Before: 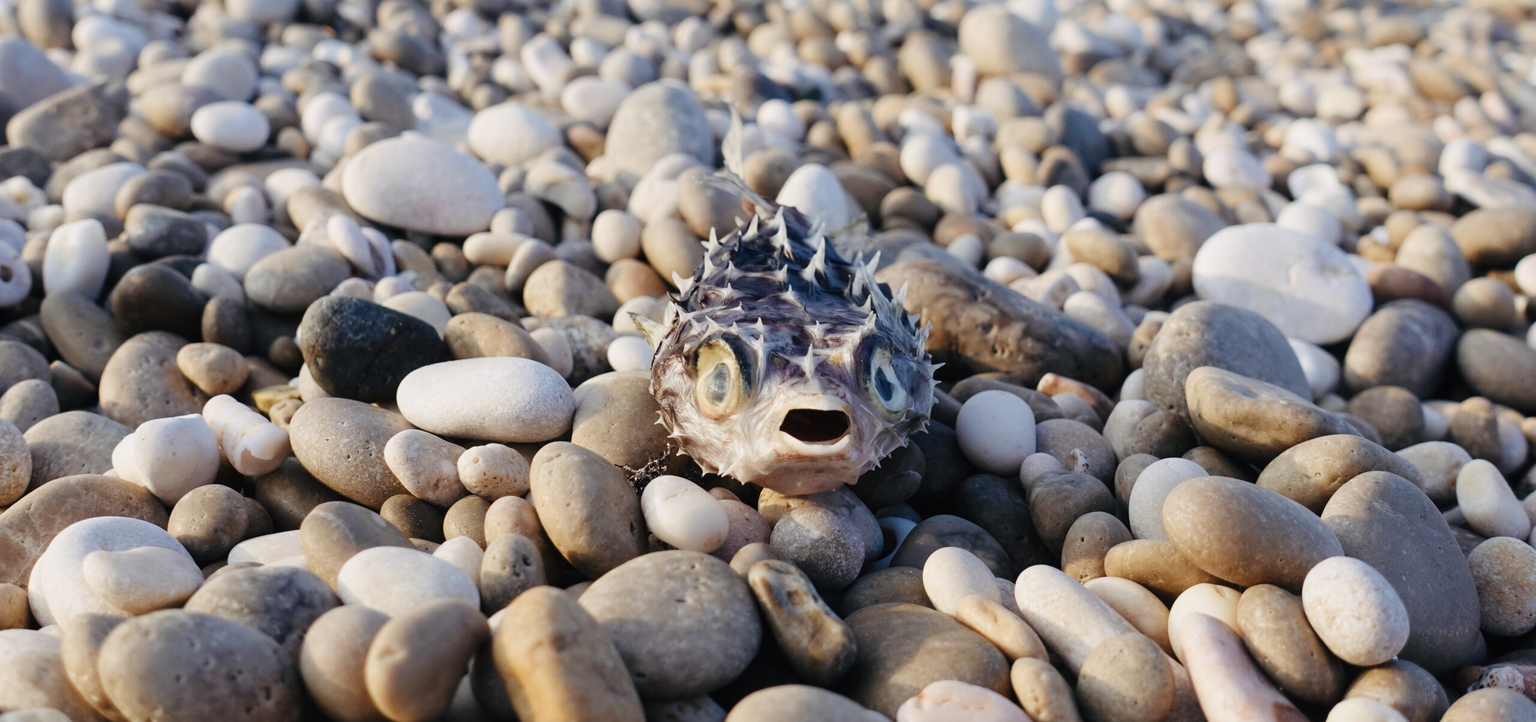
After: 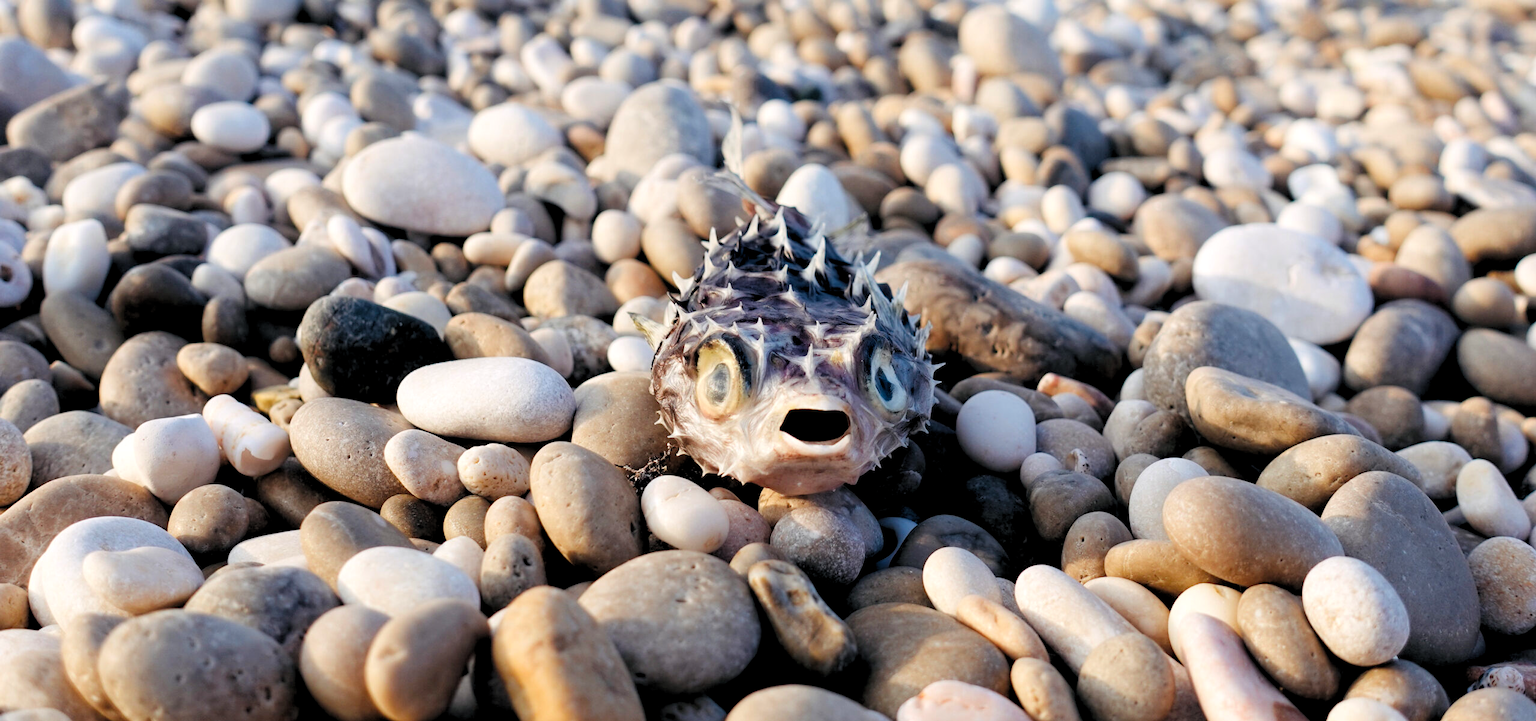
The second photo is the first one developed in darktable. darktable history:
rgb levels: levels [[0.01, 0.419, 0.839], [0, 0.5, 1], [0, 0.5, 1]]
